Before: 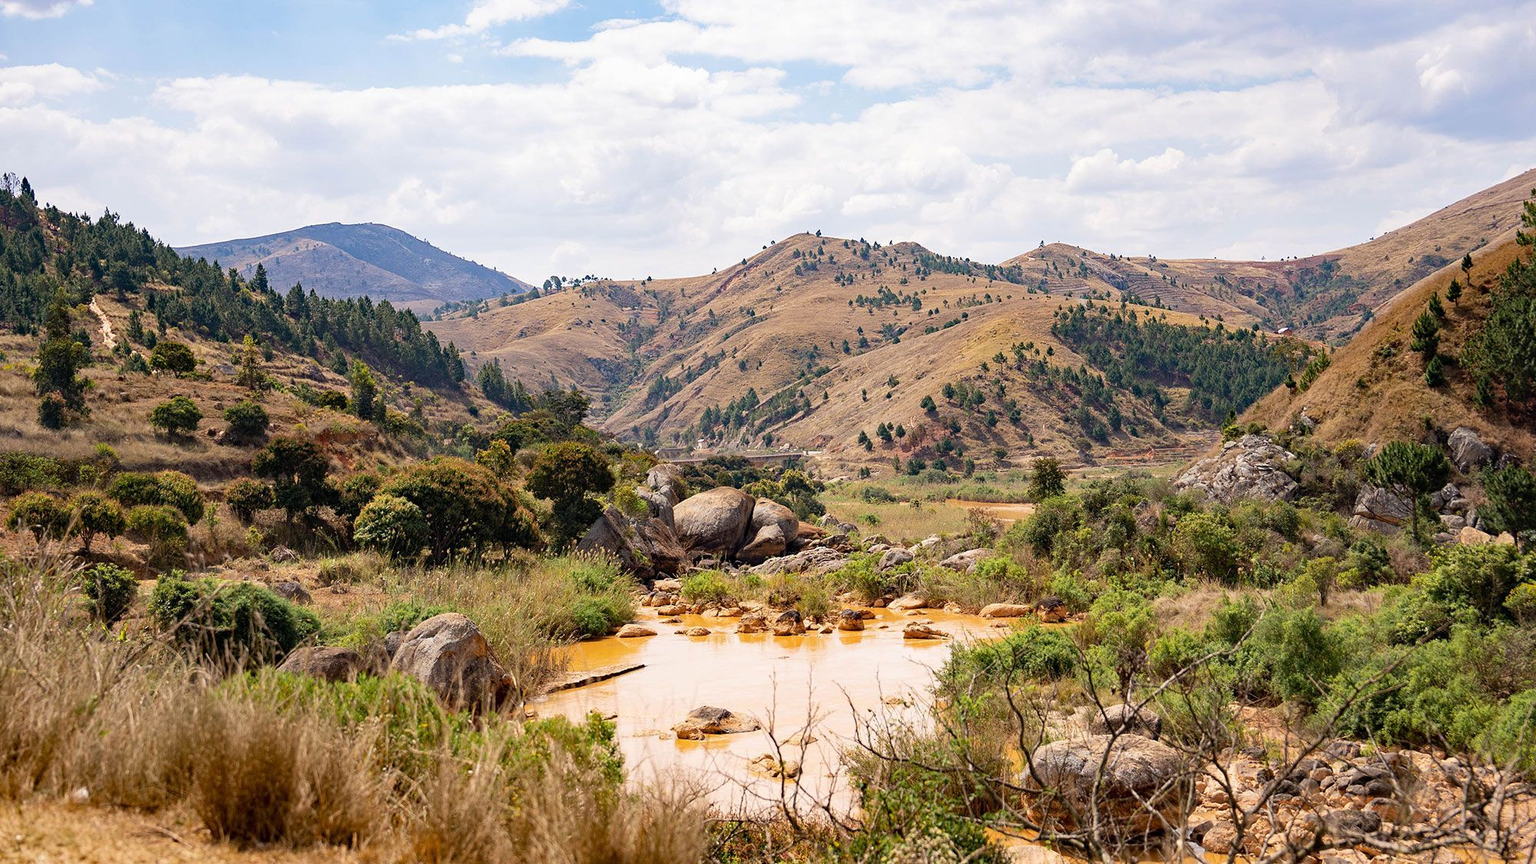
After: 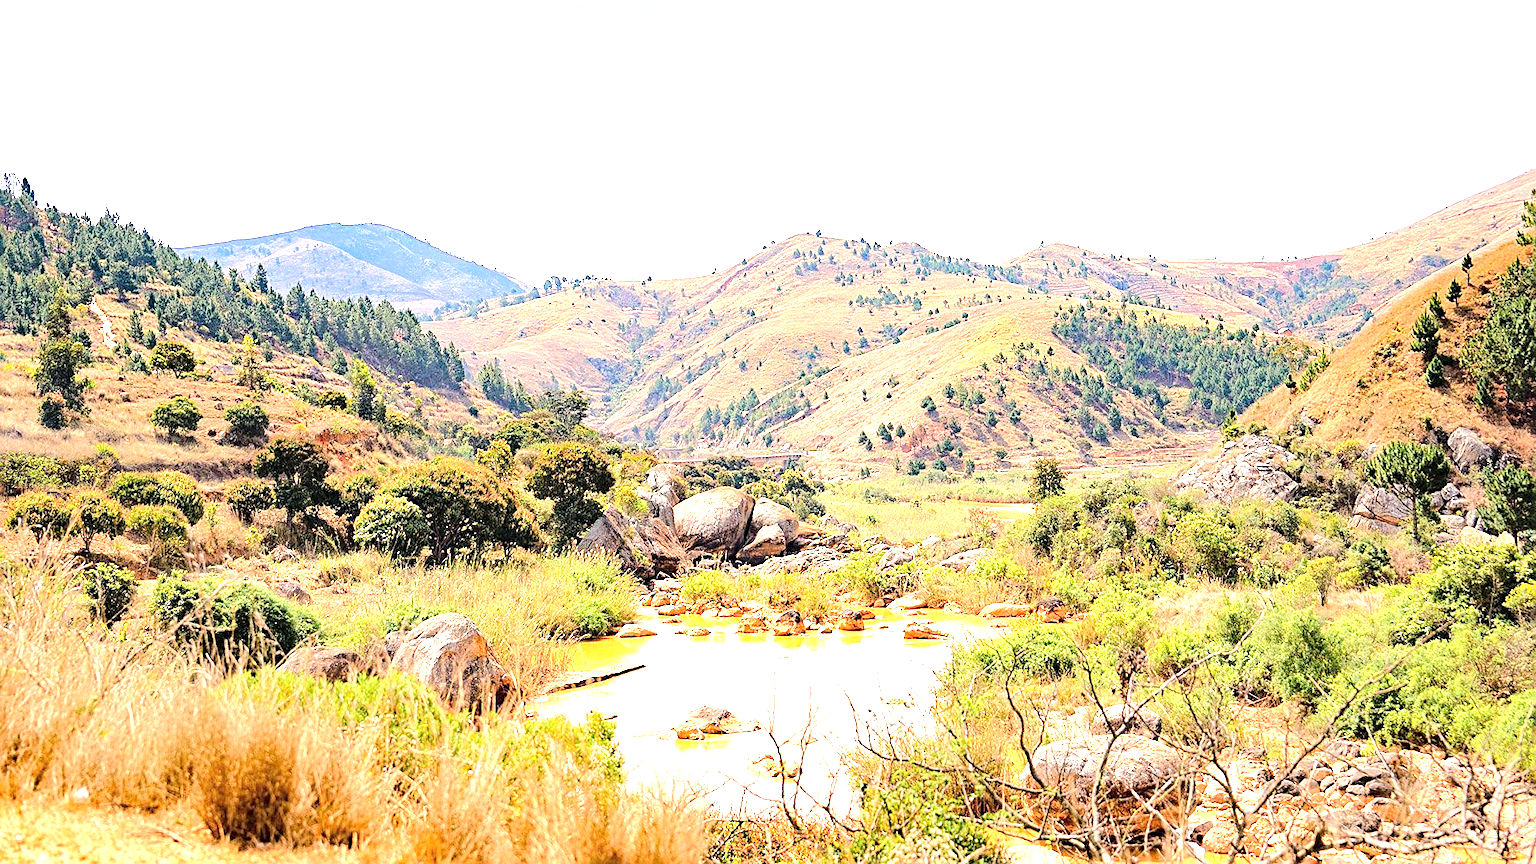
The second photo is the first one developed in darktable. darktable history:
exposure: black level correction 0, exposure 1.367 EV, compensate highlight preservation false
sharpen: on, module defaults
tone equalizer: -7 EV 0.152 EV, -6 EV 0.568 EV, -5 EV 1.16 EV, -4 EV 1.3 EV, -3 EV 1.16 EV, -2 EV 0.6 EV, -1 EV 0.166 EV, edges refinement/feathering 500, mask exposure compensation -1.57 EV, preserve details no
